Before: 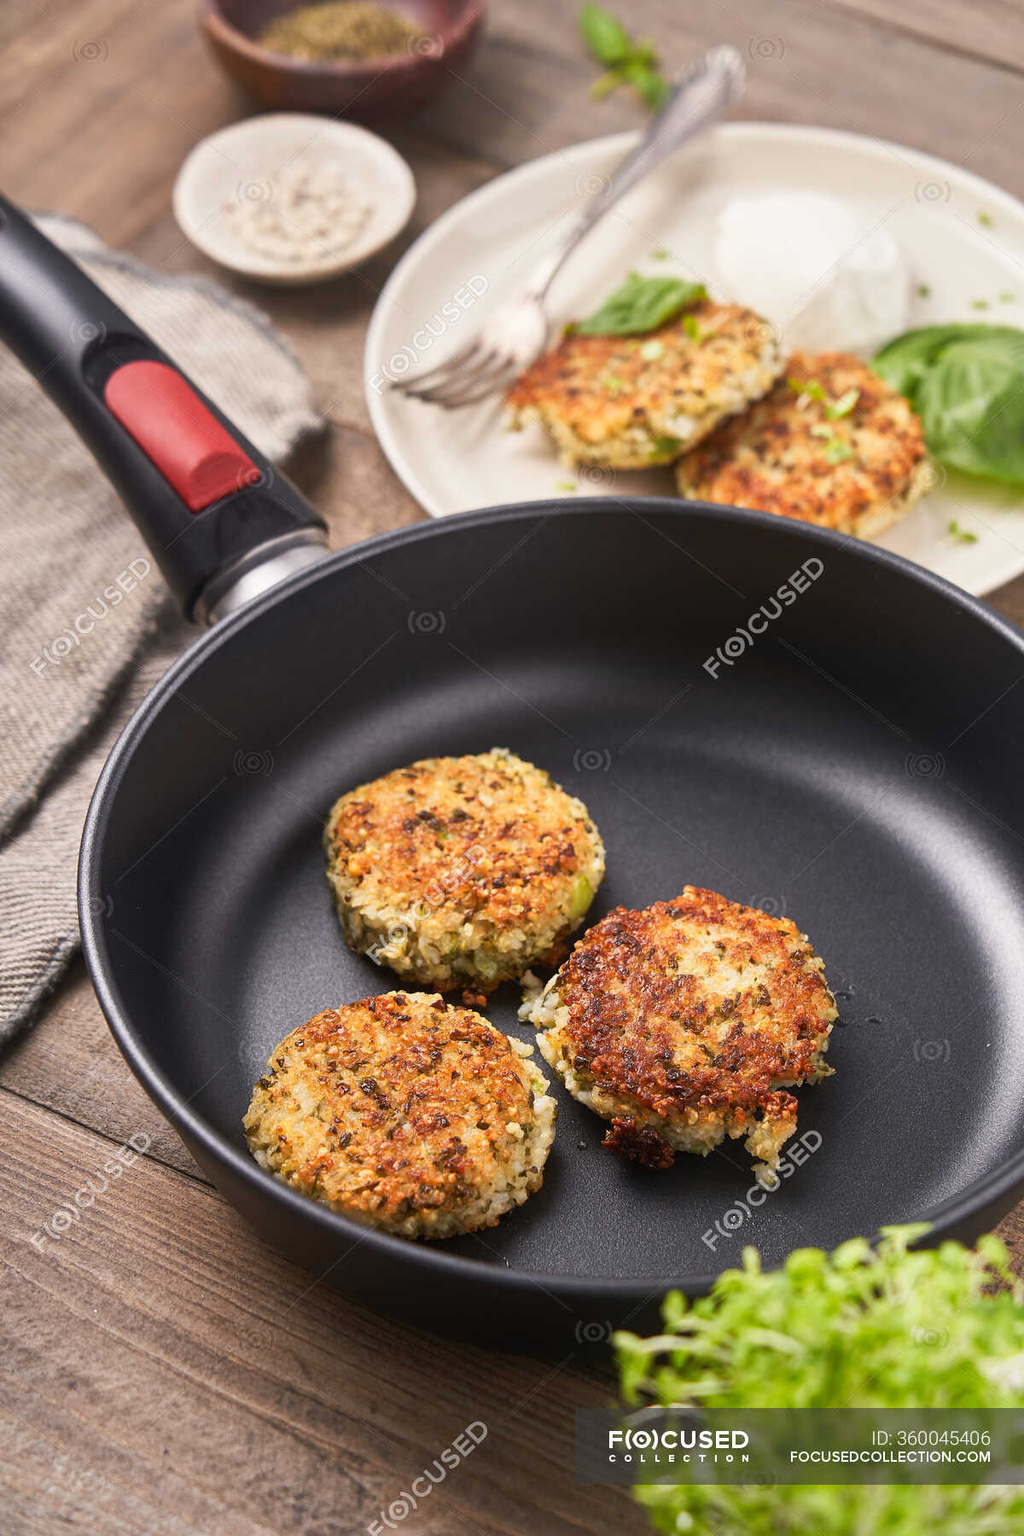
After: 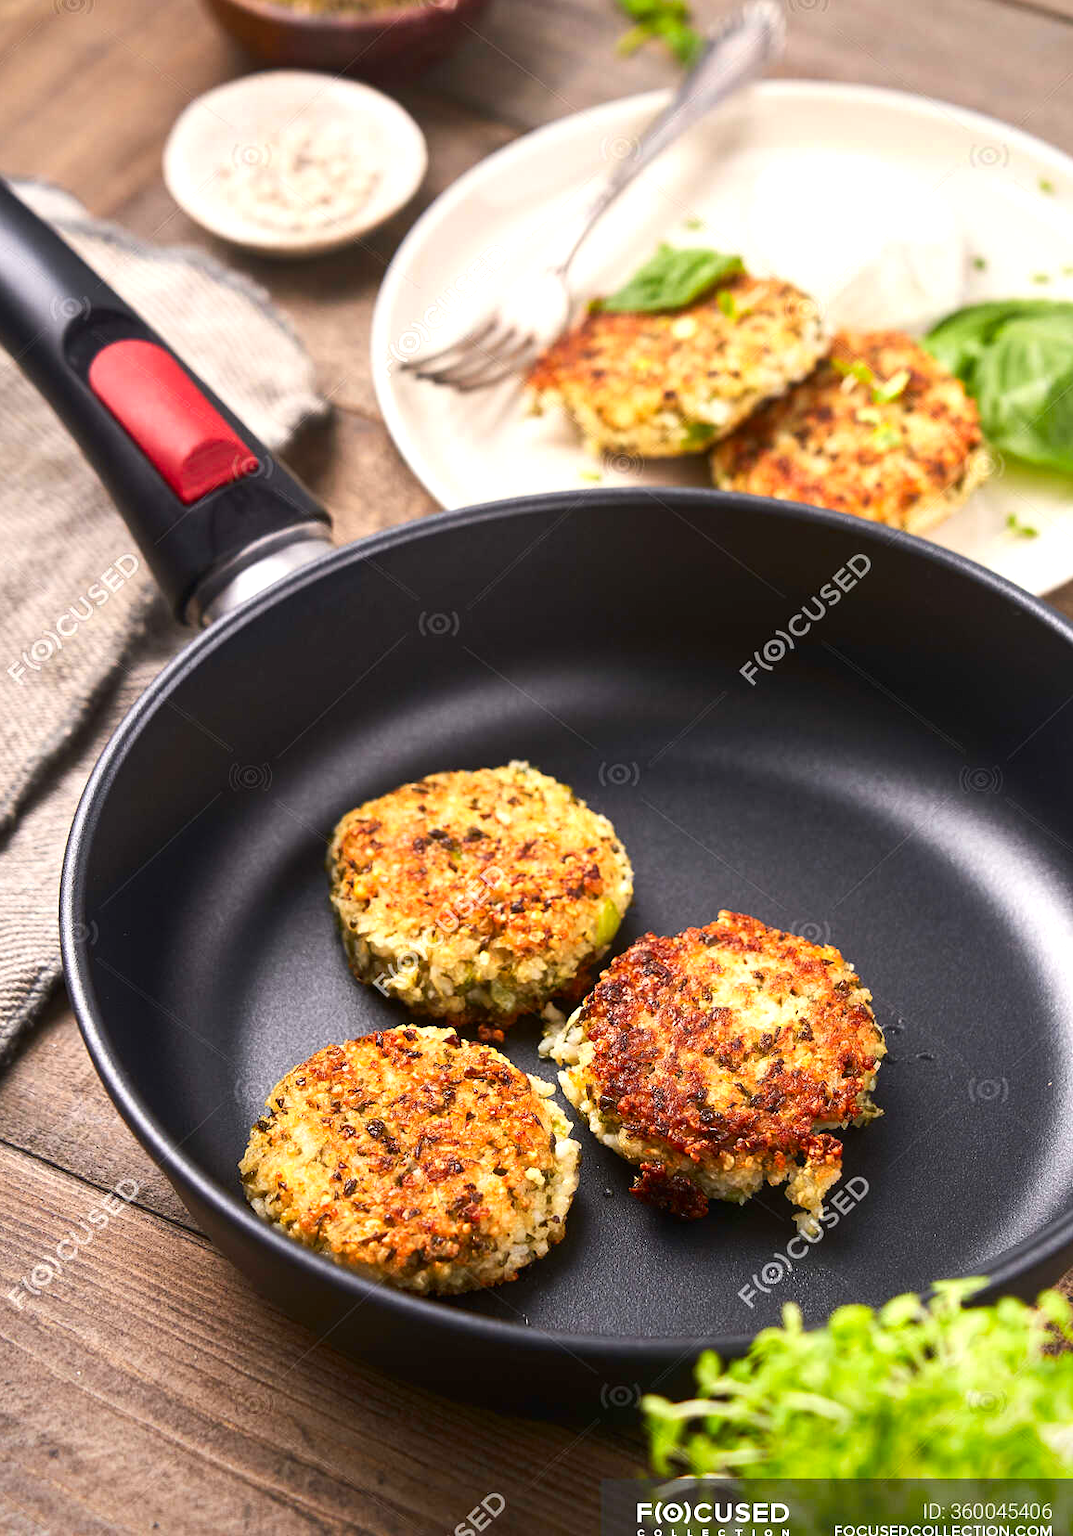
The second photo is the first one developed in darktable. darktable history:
contrast brightness saturation: contrast 0.126, brightness -0.057, saturation 0.155
tone equalizer: edges refinement/feathering 500, mask exposure compensation -1.57 EV, preserve details no
vignetting: fall-off start 97.4%, fall-off radius 79.01%, saturation 0.365, width/height ratio 1.119
crop: left 2.317%, top 3.181%, right 1.19%, bottom 4.834%
exposure: exposure 0.481 EV, compensate highlight preservation false
